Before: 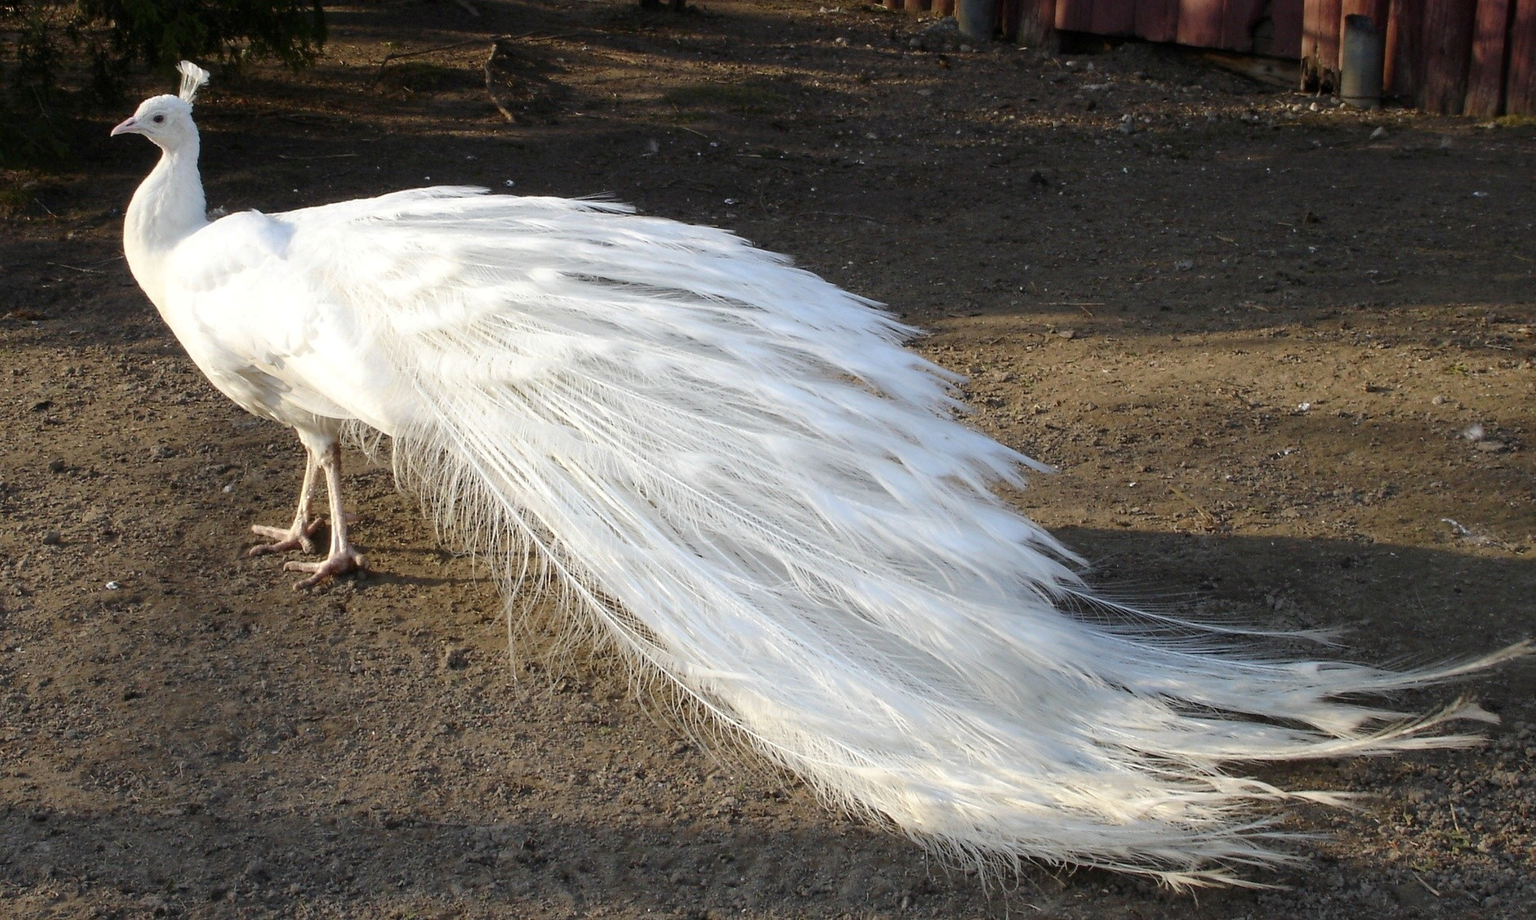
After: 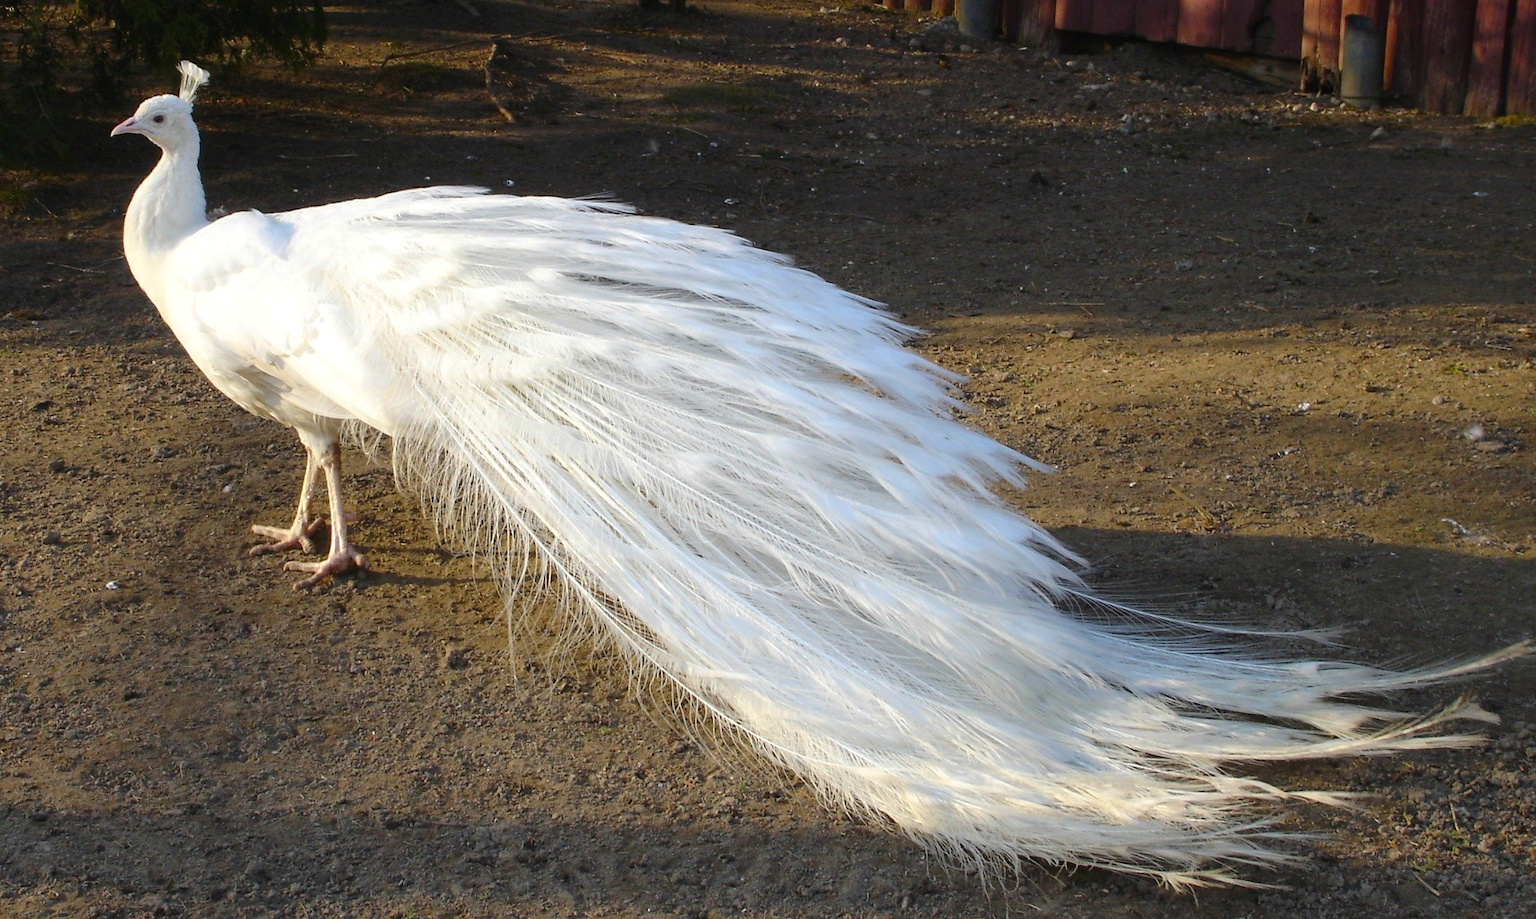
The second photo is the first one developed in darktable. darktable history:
color balance rgb: global offset › luminance 0.235%, perceptual saturation grading › global saturation 25.045%, global vibrance 20%
